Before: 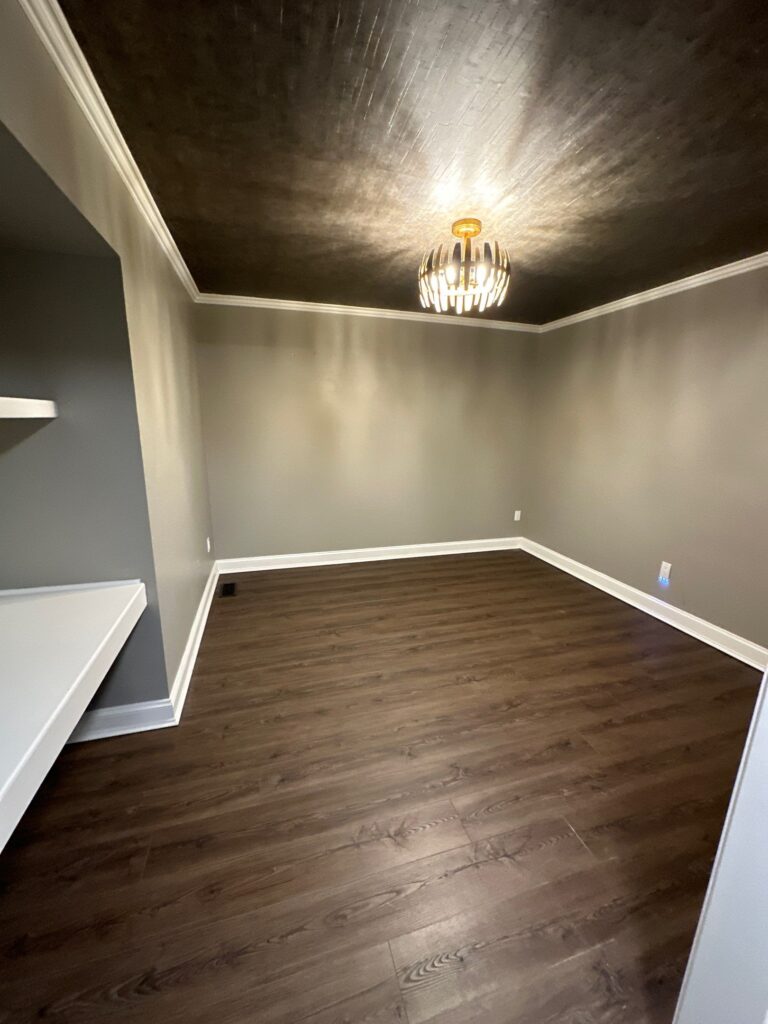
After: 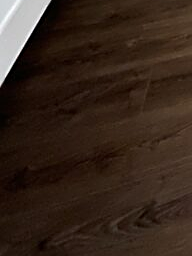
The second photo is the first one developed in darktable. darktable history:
sharpen: on, module defaults
crop: left 0%, top 74.933%, right 74.933%
